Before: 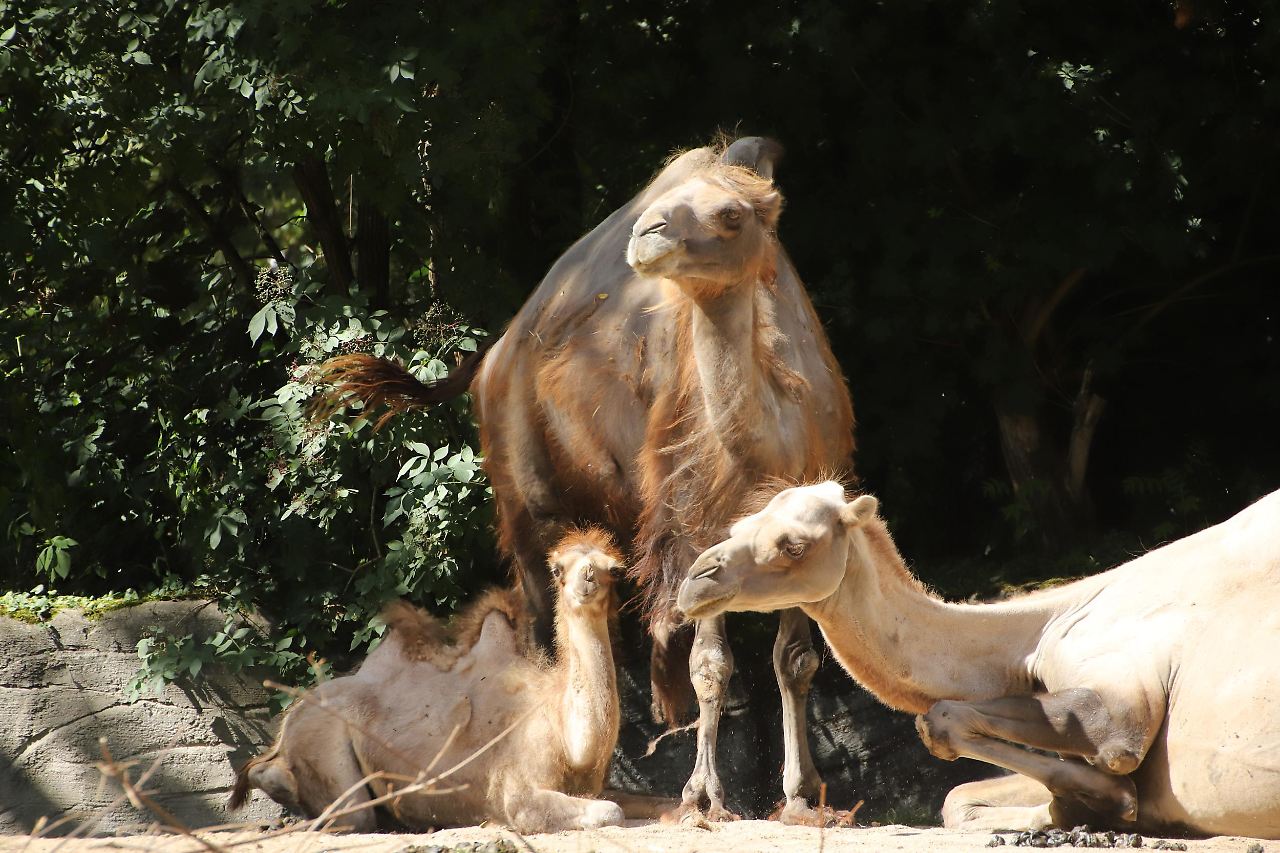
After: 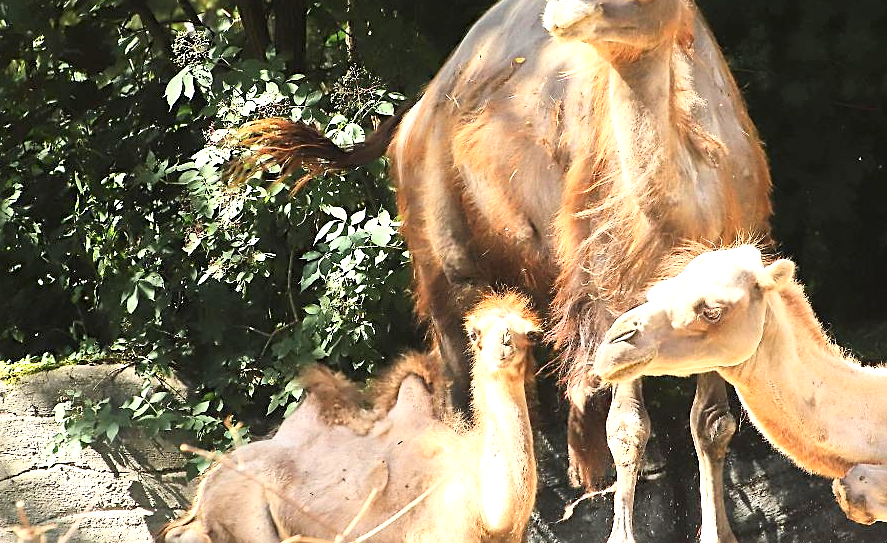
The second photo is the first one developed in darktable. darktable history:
base curve: curves: ch0 [(0, 0) (0.666, 0.806) (1, 1)]
exposure: black level correction 0, exposure 1.1 EV, compensate highlight preservation false
crop: left 6.488%, top 27.668%, right 24.183%, bottom 8.656%
sharpen: on, module defaults
